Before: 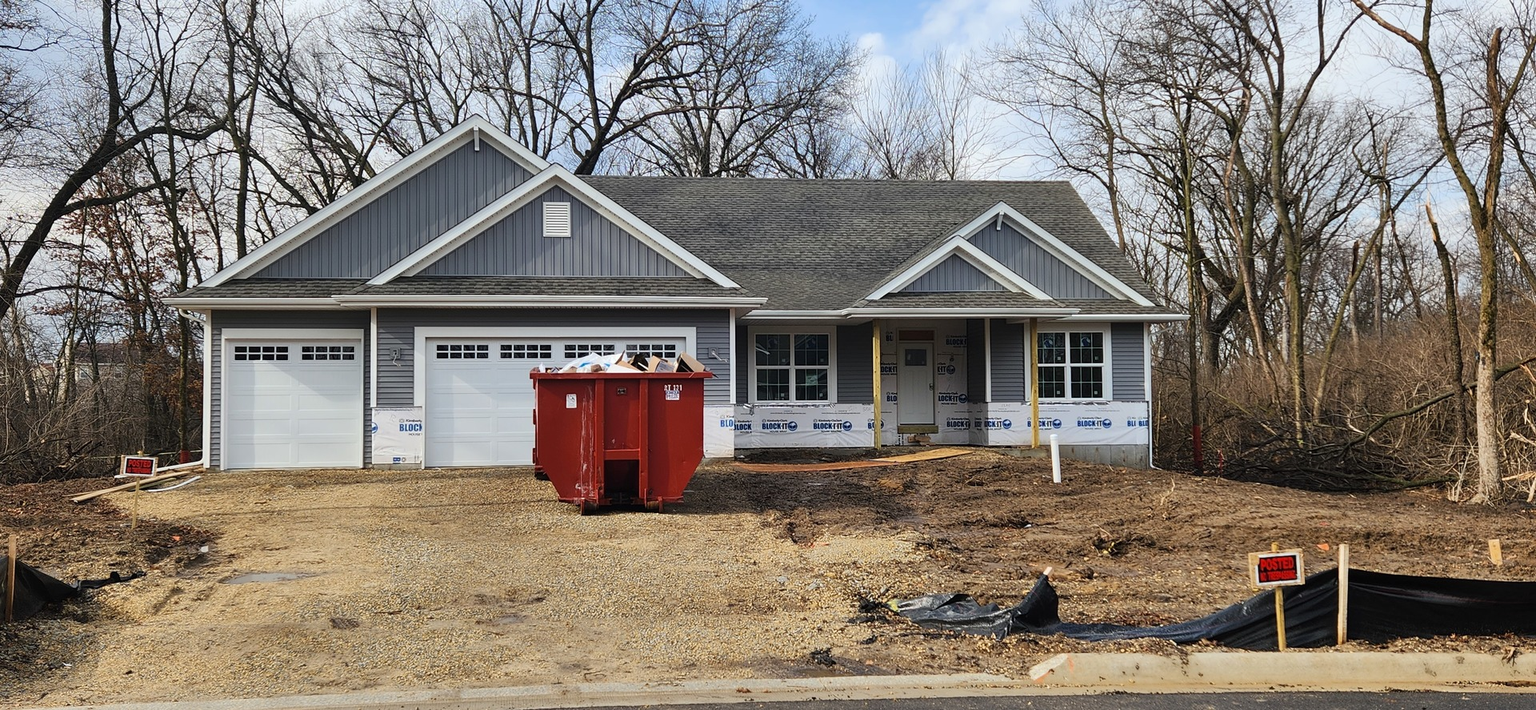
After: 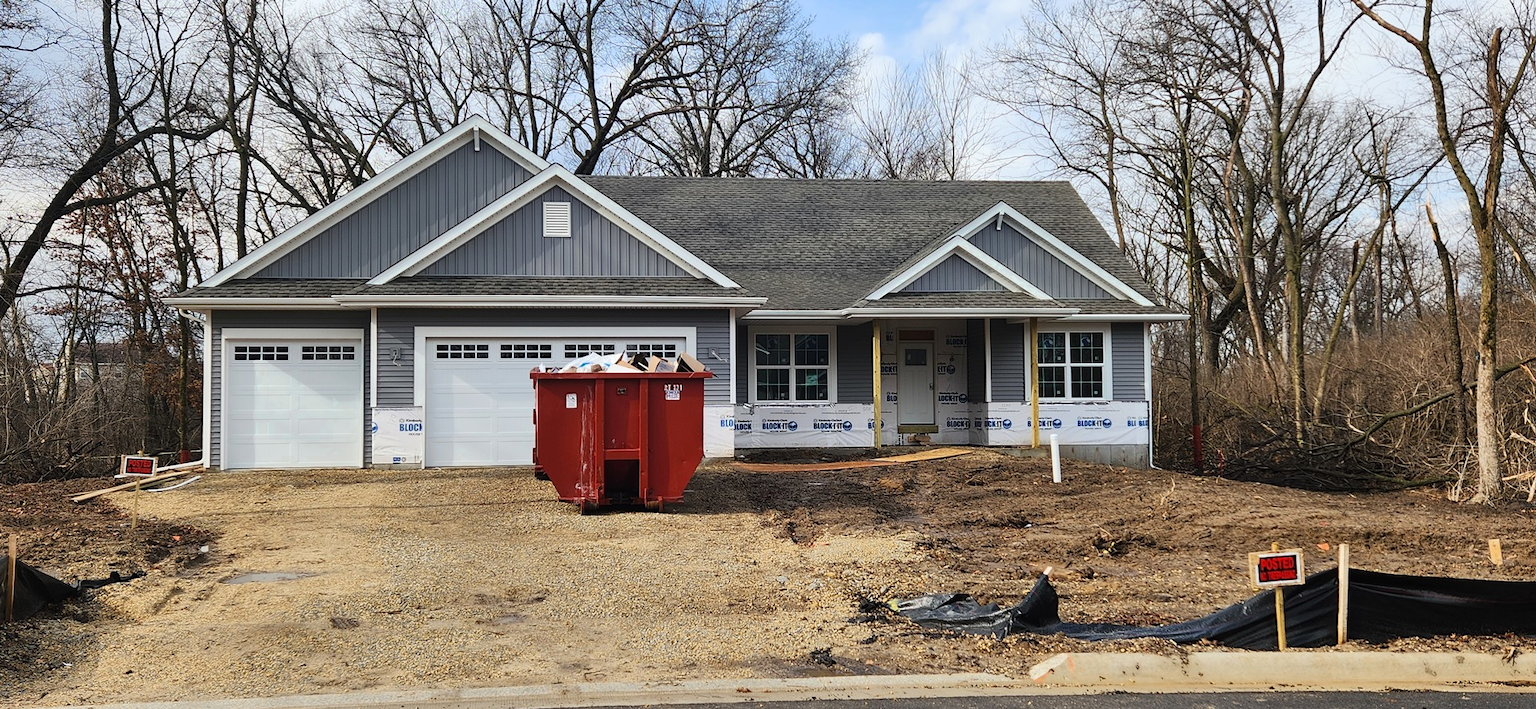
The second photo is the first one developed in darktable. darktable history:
contrast brightness saturation: contrast 0.104, brightness 0.025, saturation 0.024
color zones: curves: ch0 [(0.25, 0.5) (0.423, 0.5) (0.443, 0.5) (0.521, 0.756) (0.568, 0.5) (0.576, 0.5) (0.75, 0.5)]; ch1 [(0.25, 0.5) (0.423, 0.5) (0.443, 0.5) (0.539, 0.873) (0.624, 0.565) (0.631, 0.5) (0.75, 0.5)]
